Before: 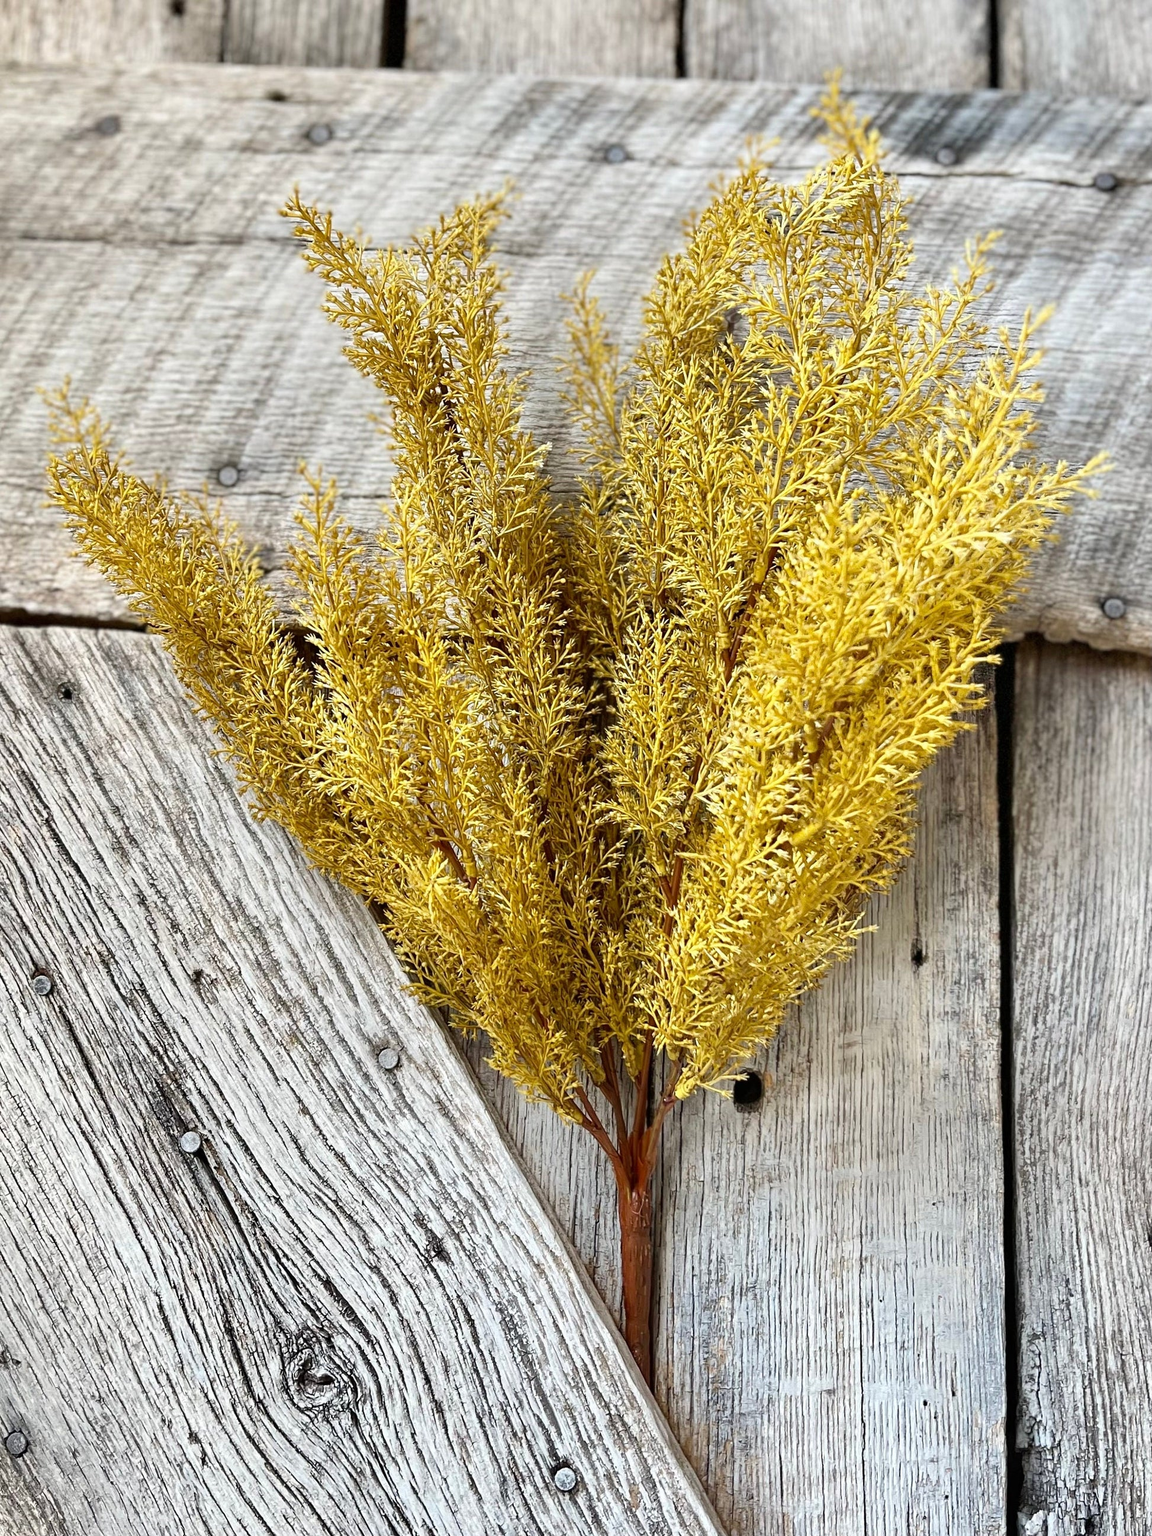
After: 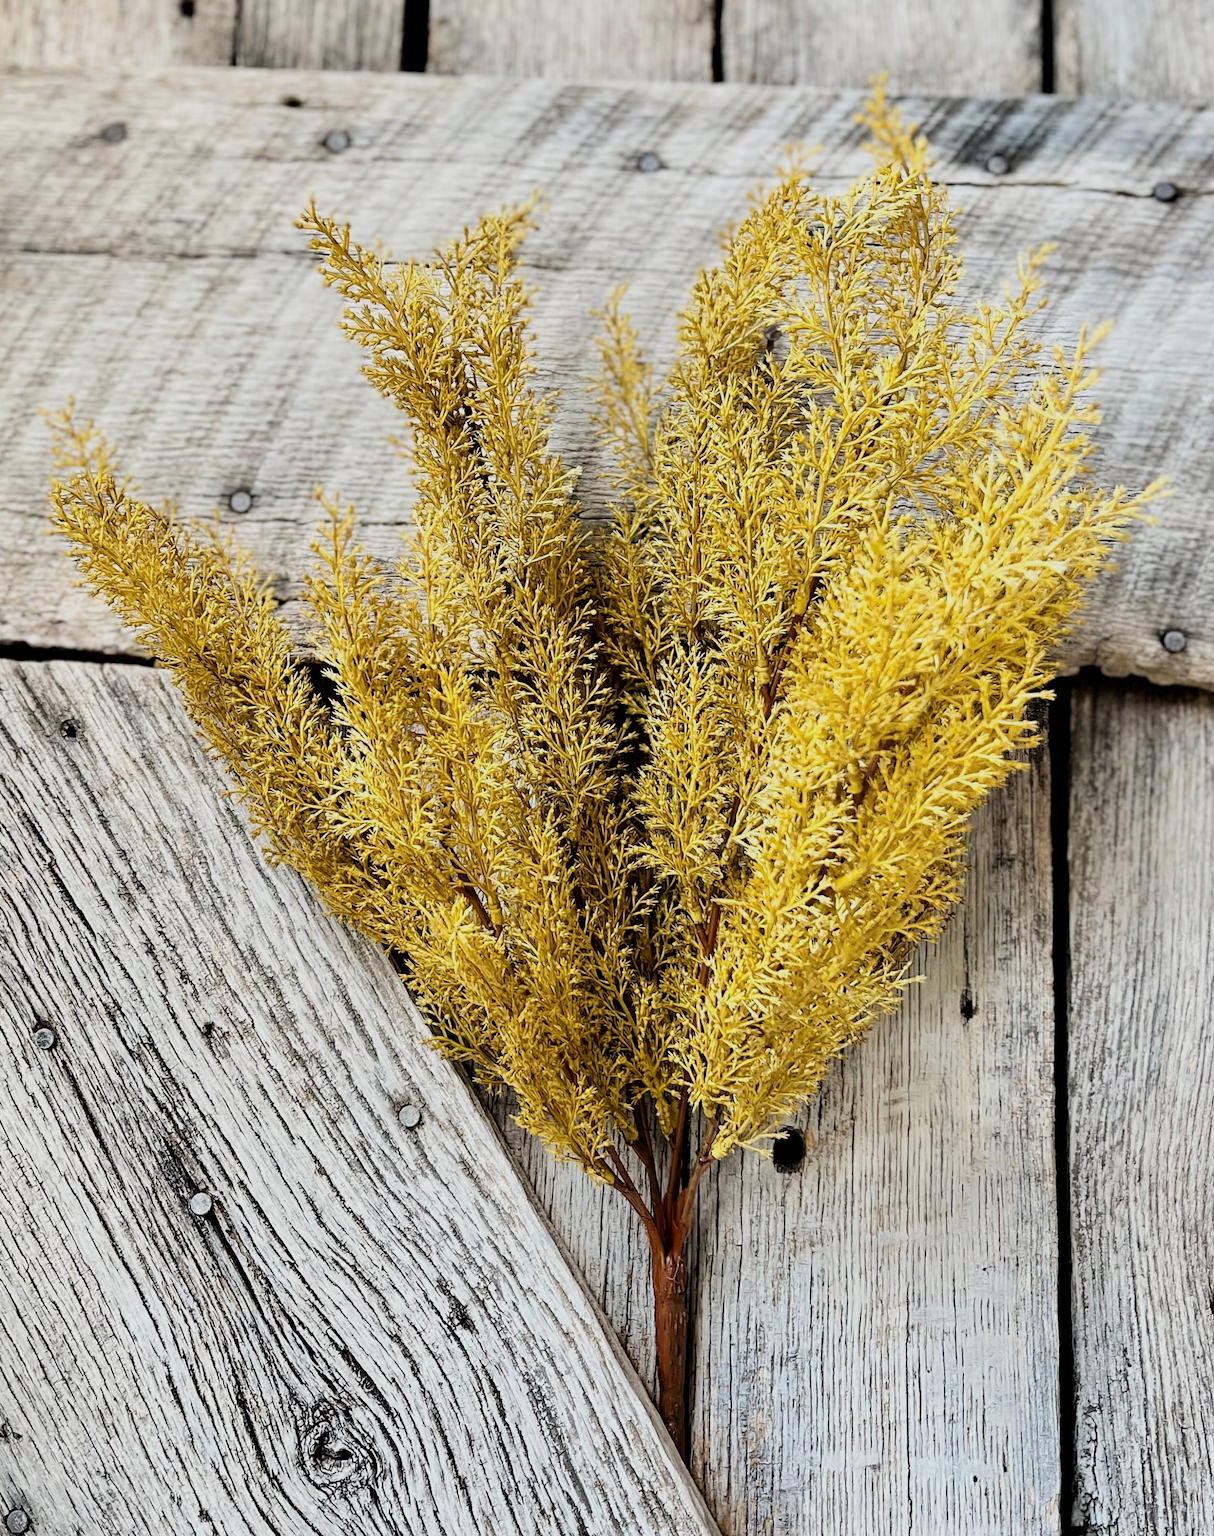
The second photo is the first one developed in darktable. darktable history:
crop and rotate: top 0%, bottom 5.097%
filmic rgb: black relative exposure -5 EV, hardness 2.88, contrast 1.3
